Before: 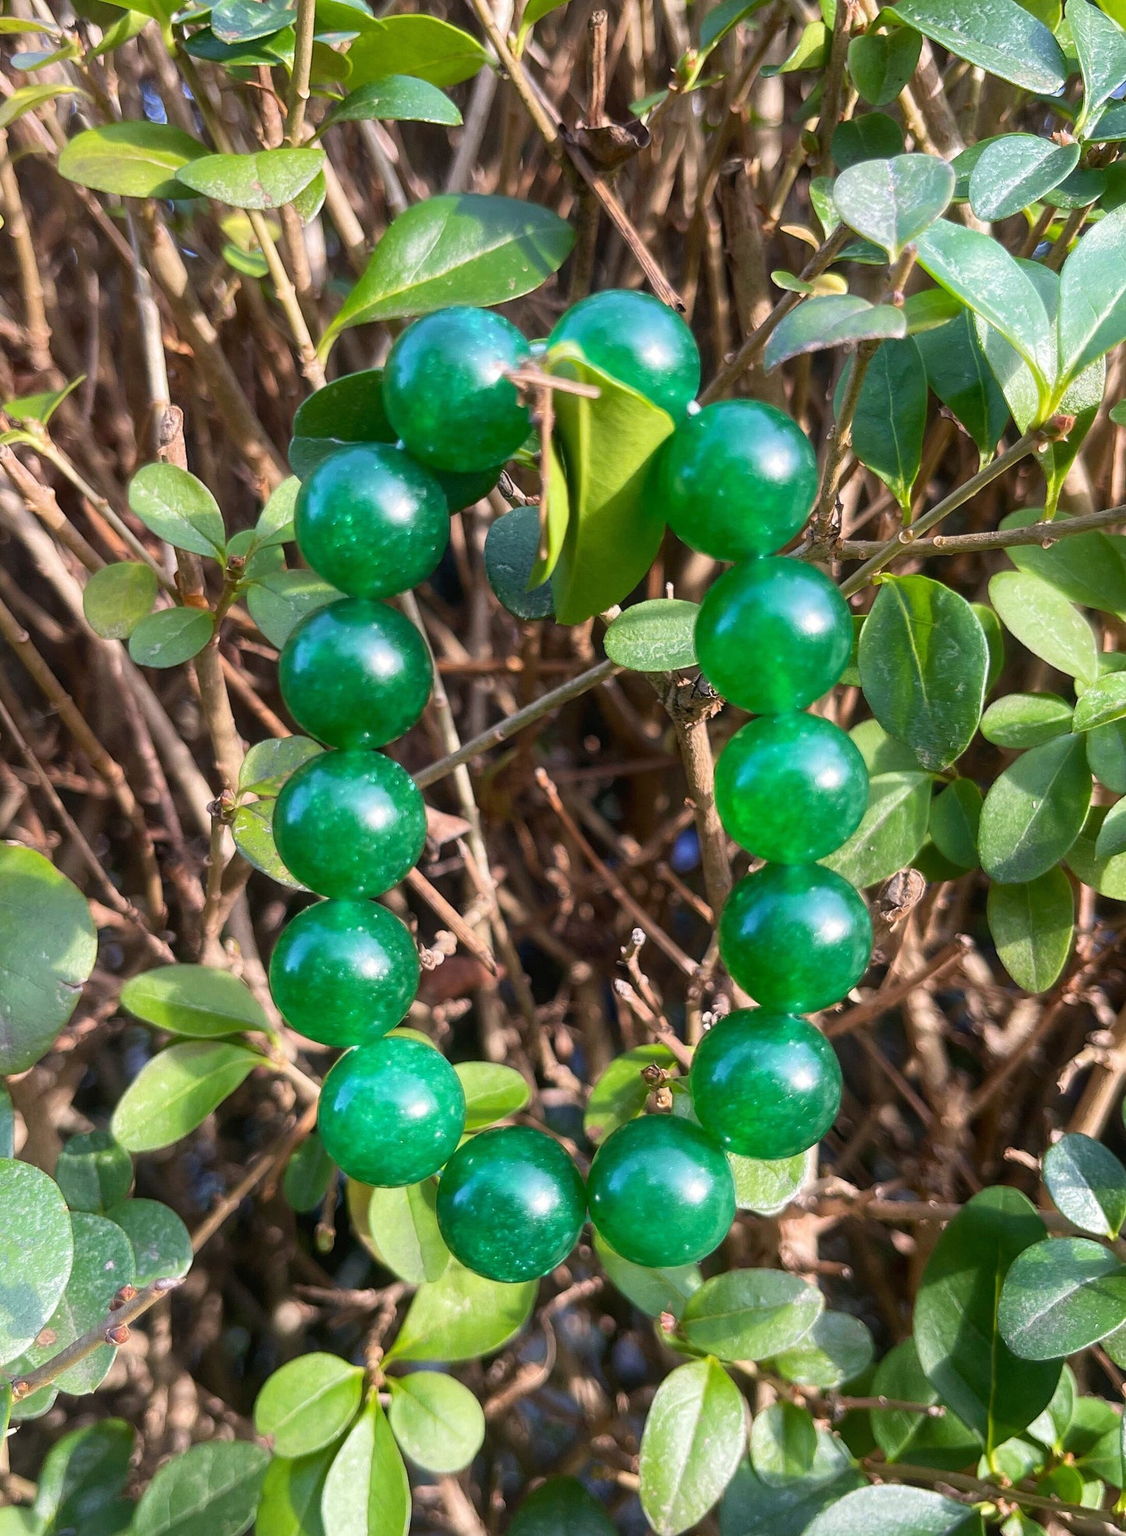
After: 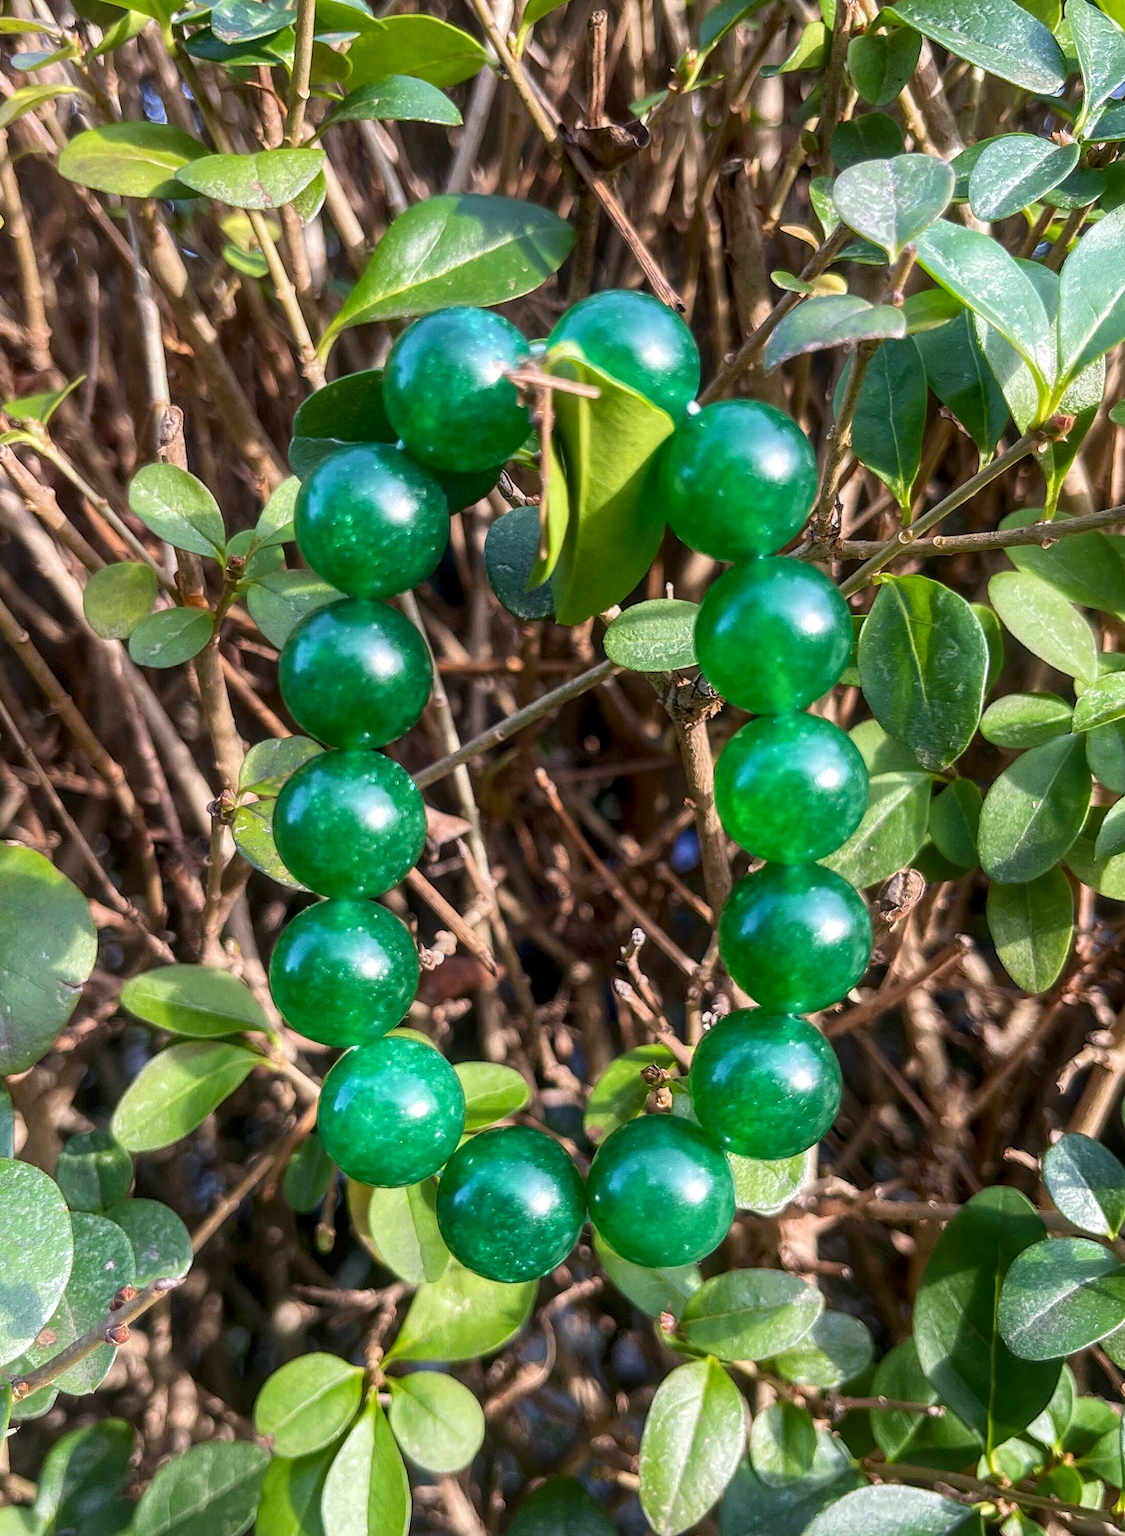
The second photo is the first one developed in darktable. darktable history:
local contrast: on, module defaults
contrast brightness saturation: contrast 0.025, brightness -0.038
